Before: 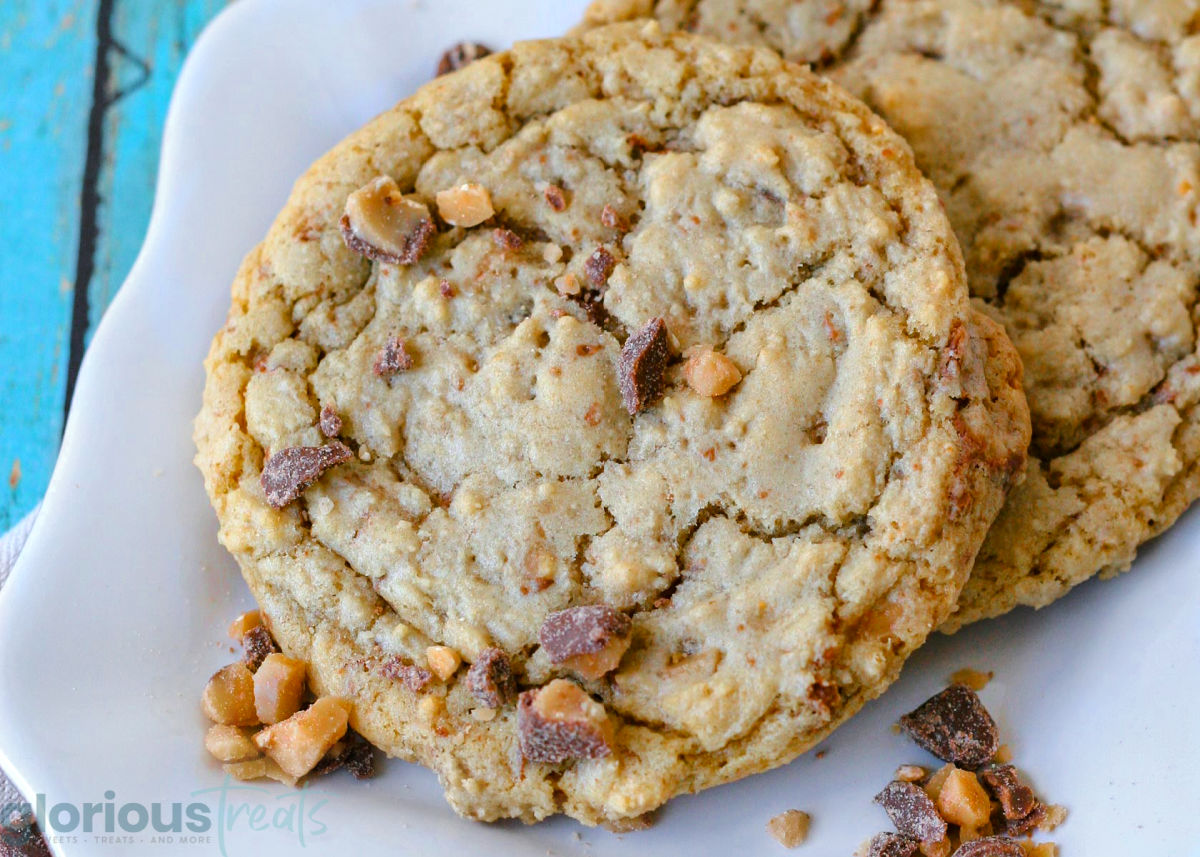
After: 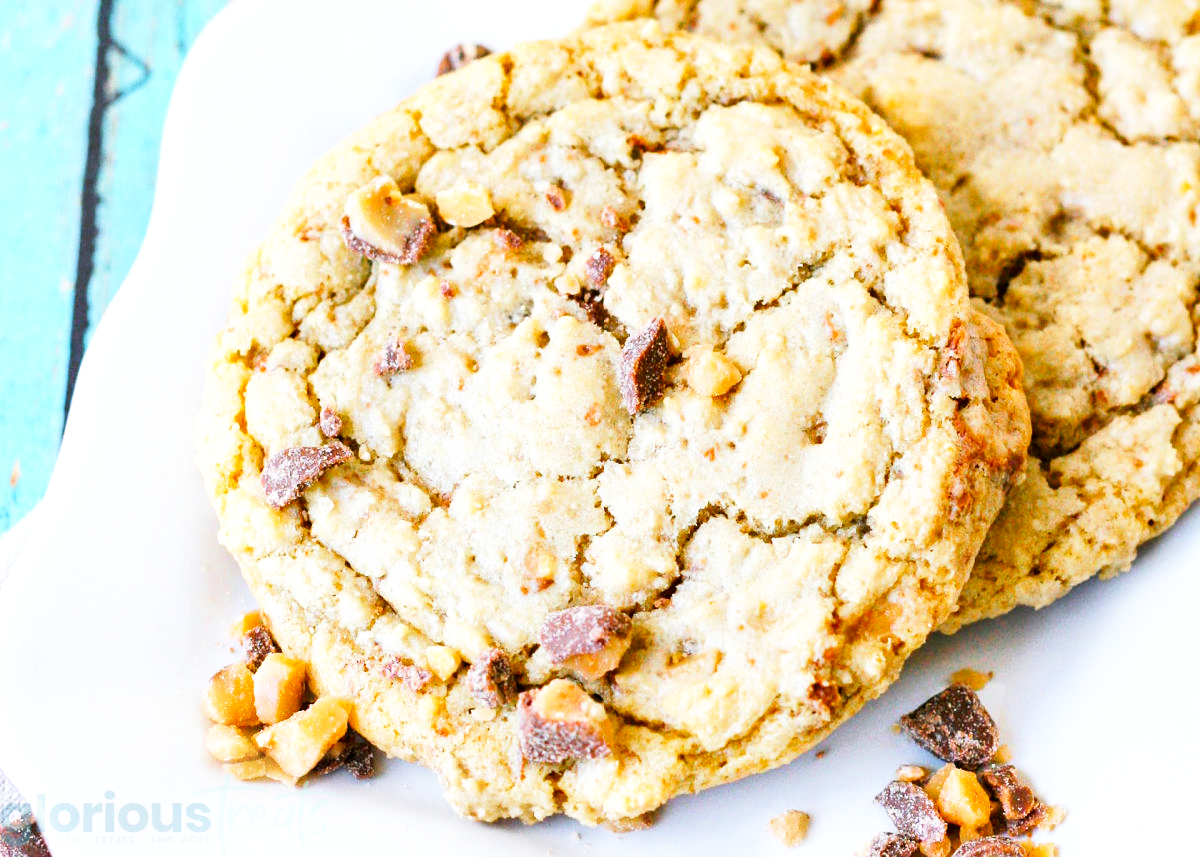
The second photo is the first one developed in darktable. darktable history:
base curve: curves: ch0 [(0, 0) (0.005, 0.002) (0.15, 0.3) (0.4, 0.7) (0.75, 0.95) (1, 1)], preserve colors none
exposure: exposure 0.564 EV, compensate highlight preservation false
